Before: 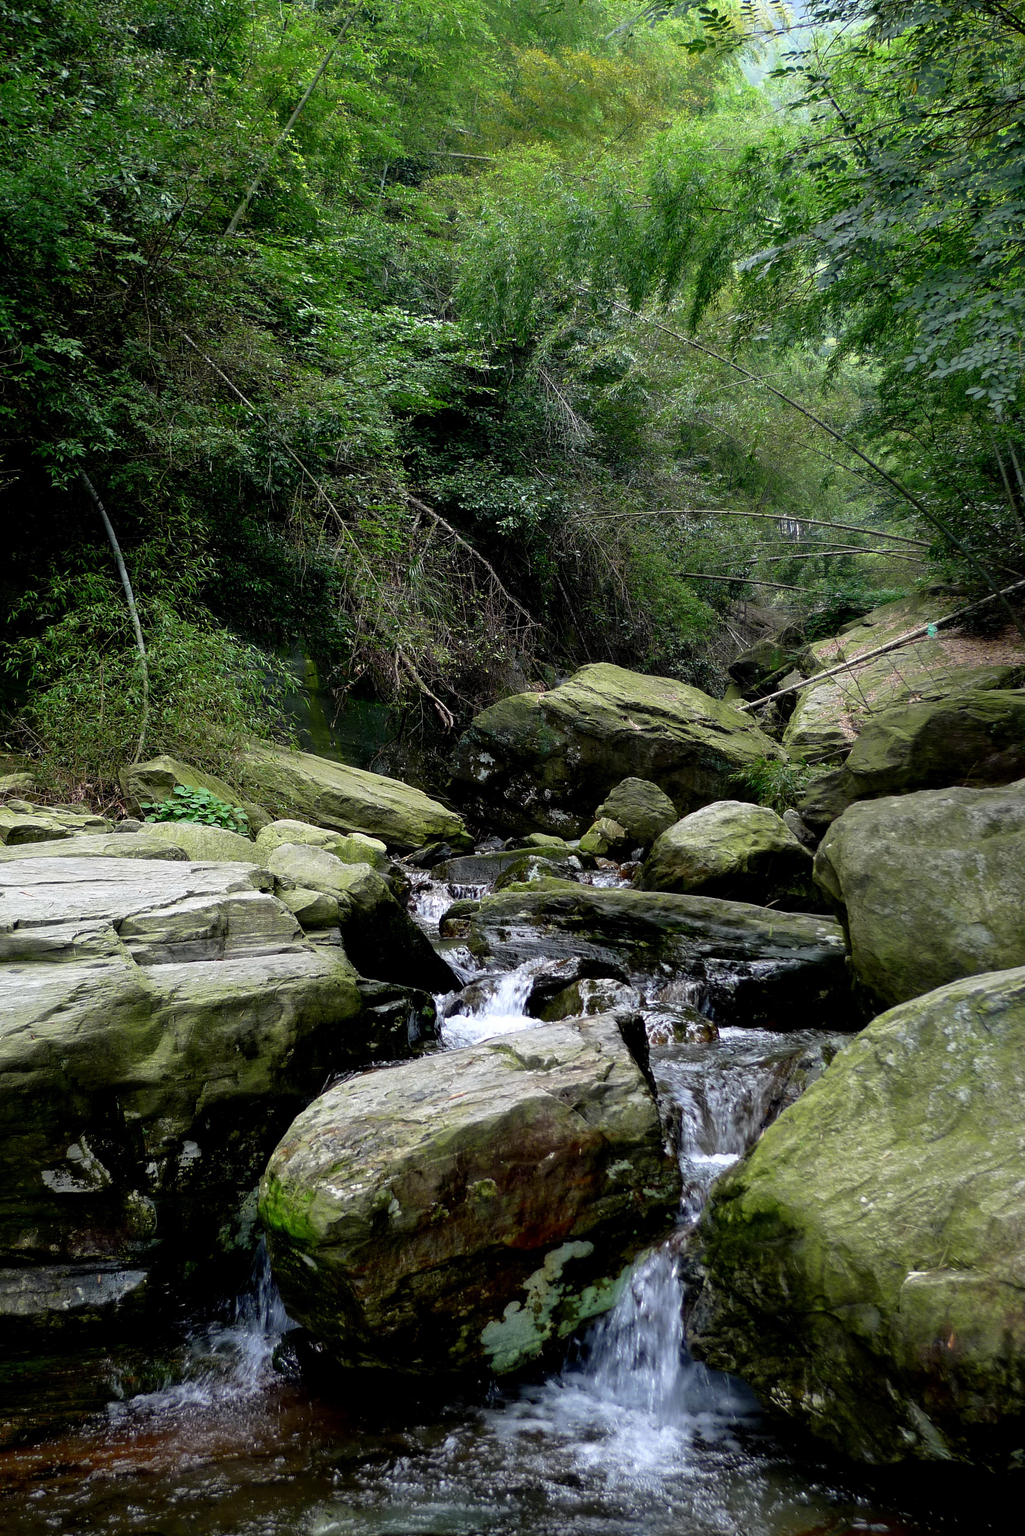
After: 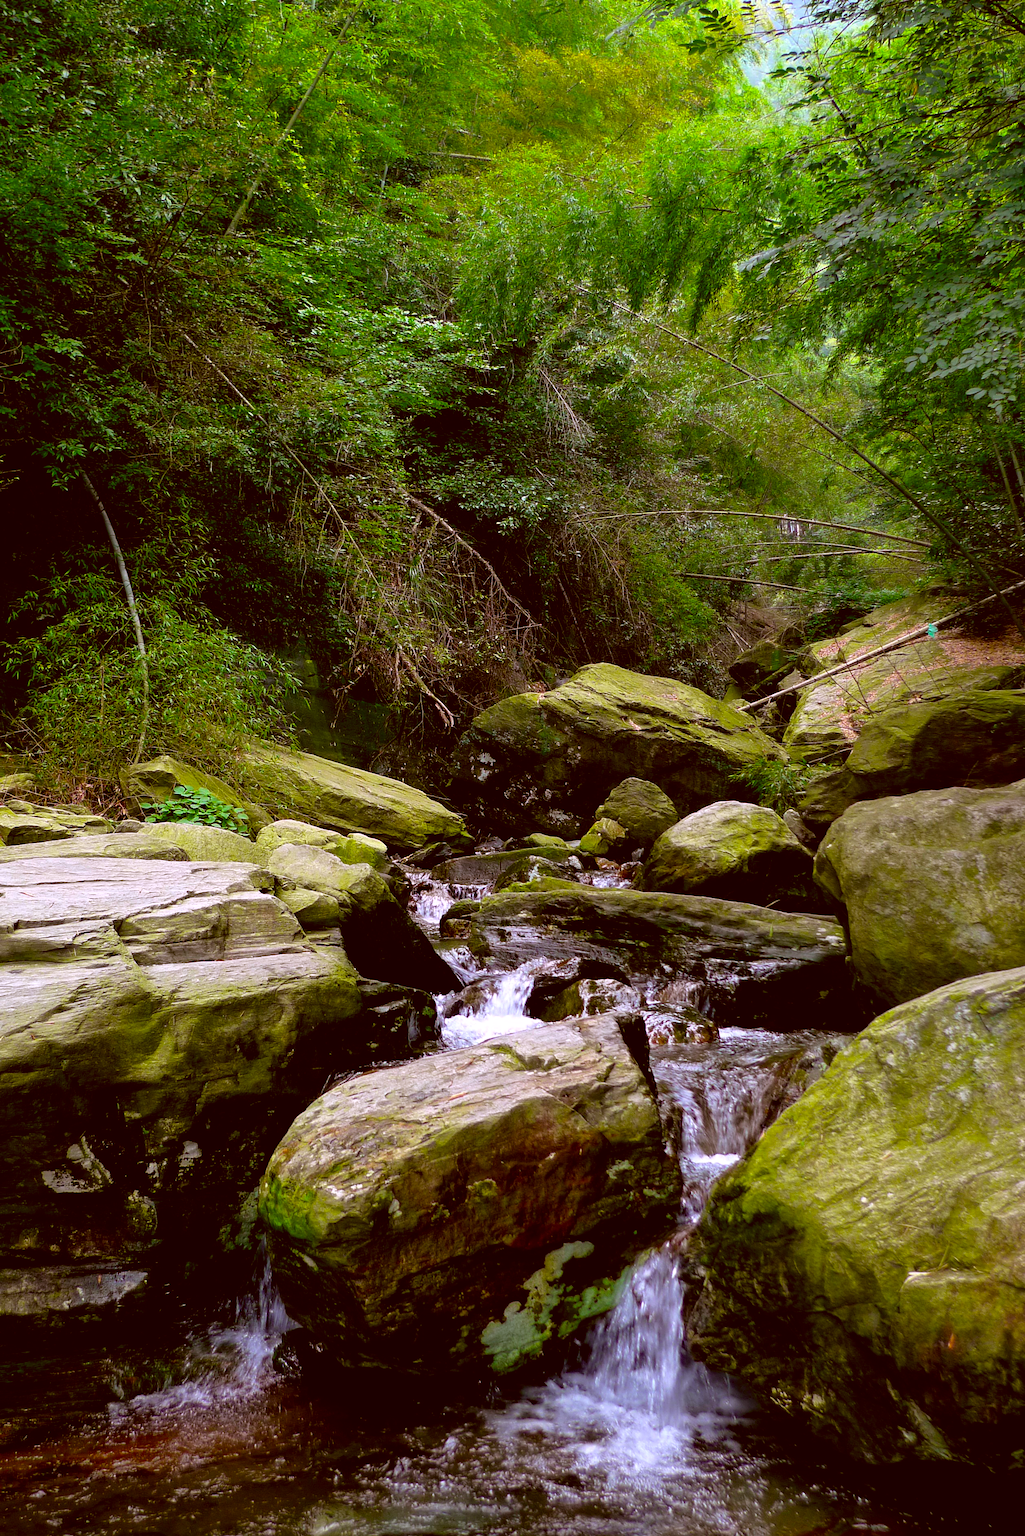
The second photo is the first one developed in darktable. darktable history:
color correction: highlights a* -5.94, highlights b* 9.48, shadows a* 10.12, shadows b* 23.94
color balance: output saturation 120%
color balance rgb: perceptual saturation grading › global saturation 20%, global vibrance 20%
white balance: red 1.066, blue 1.119
